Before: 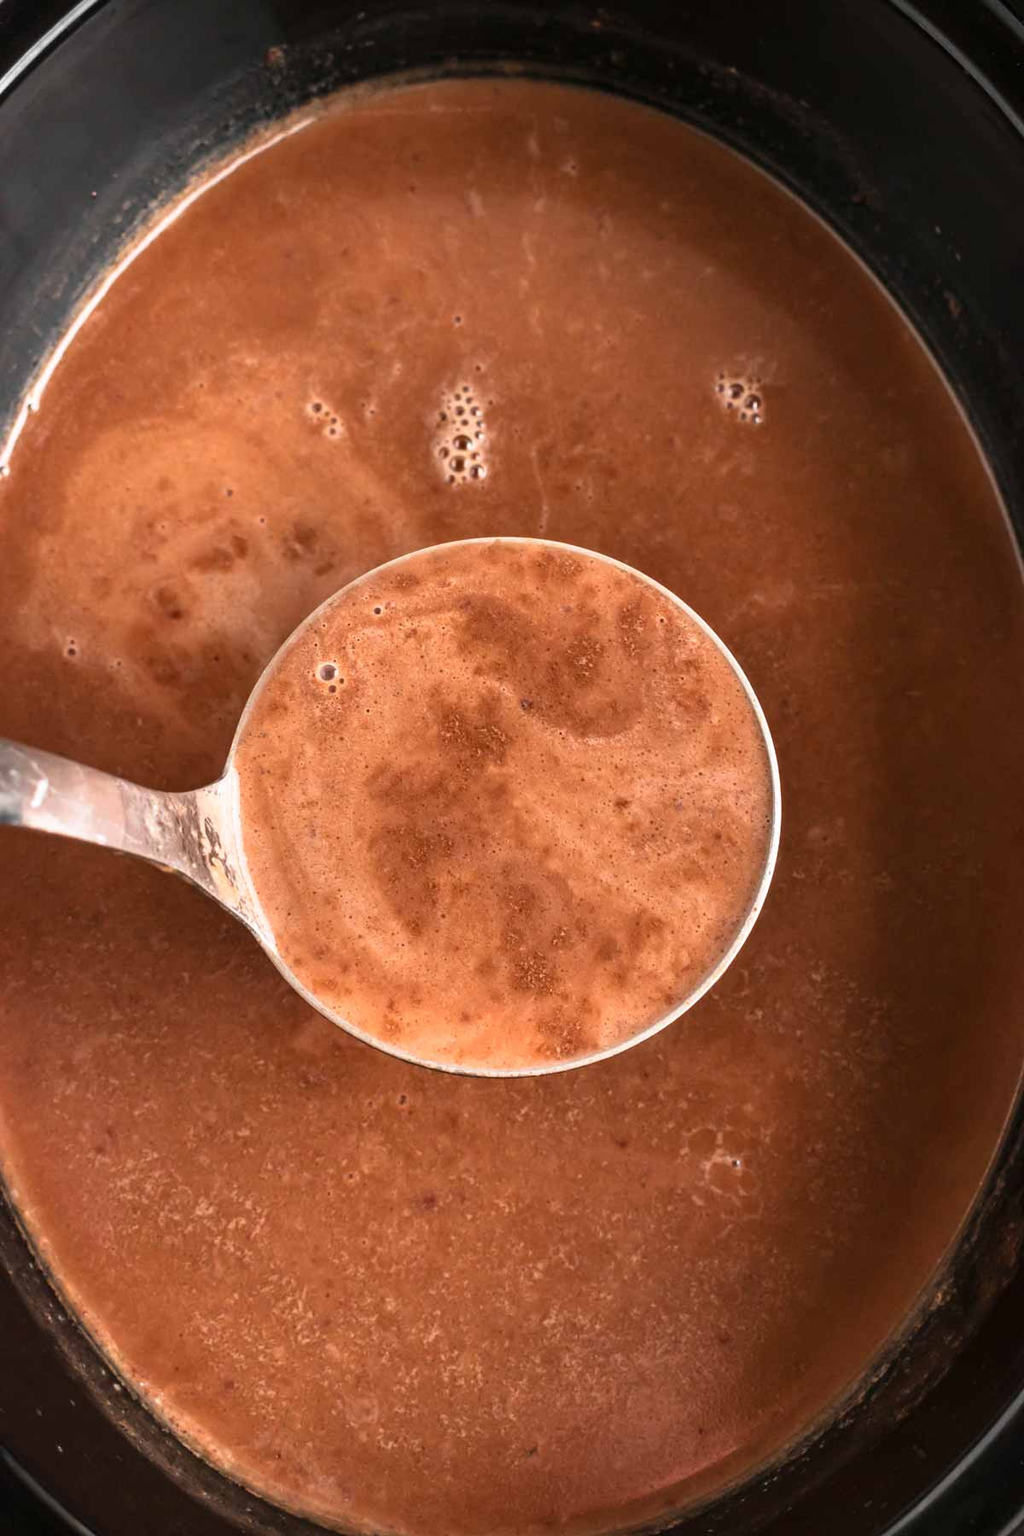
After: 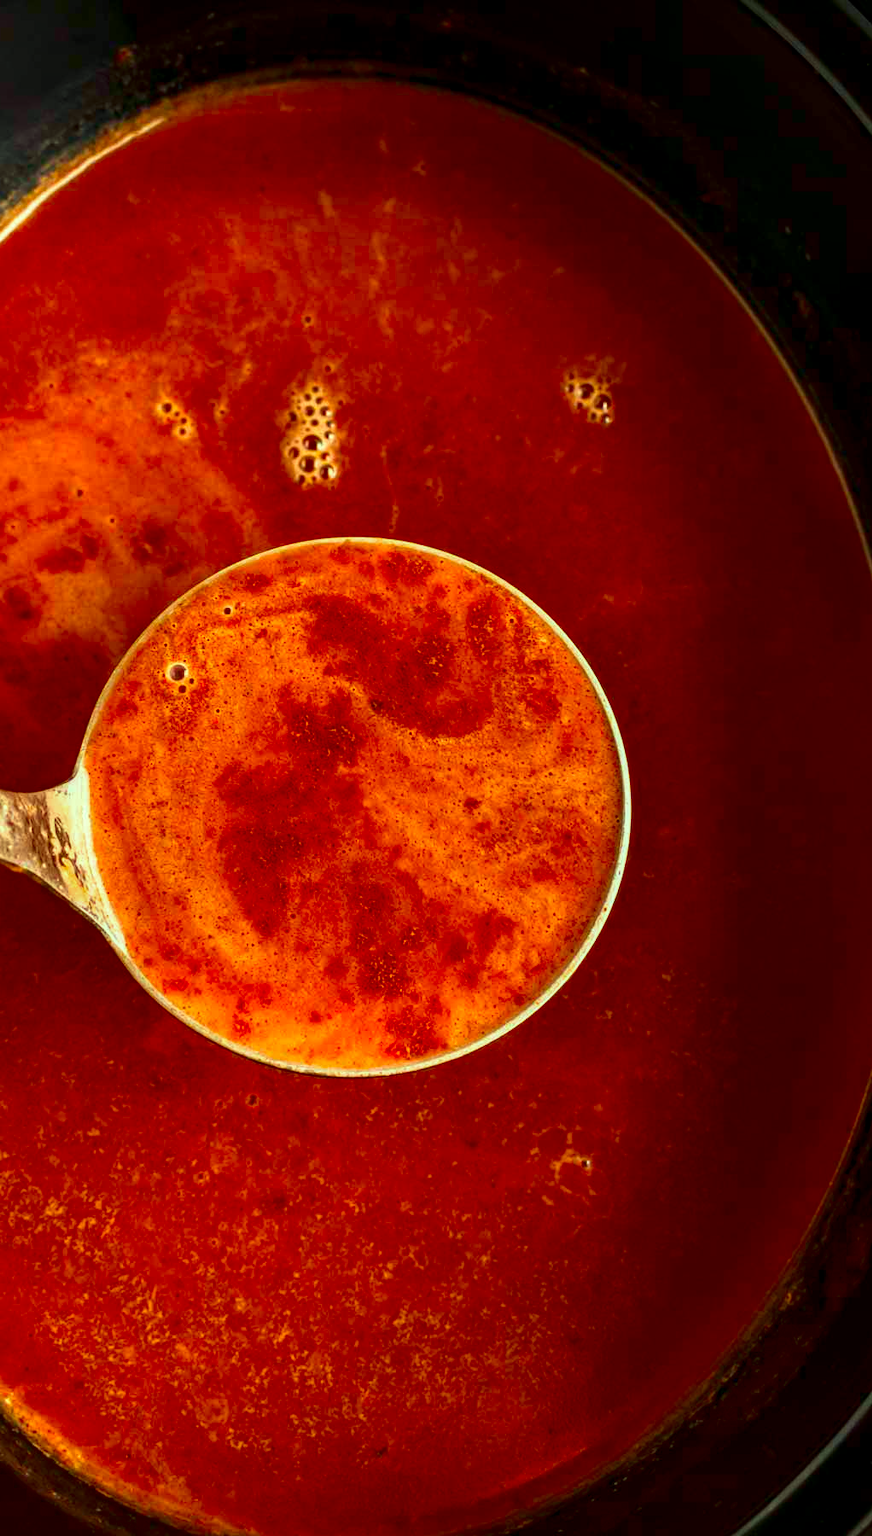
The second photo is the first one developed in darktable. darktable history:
crop and rotate: left 14.703%
contrast brightness saturation: brightness -0.252, saturation 0.197
local contrast: on, module defaults
velvia: strength 14.97%
color correction: highlights a* -10.75, highlights b* 9.84, saturation 1.72
